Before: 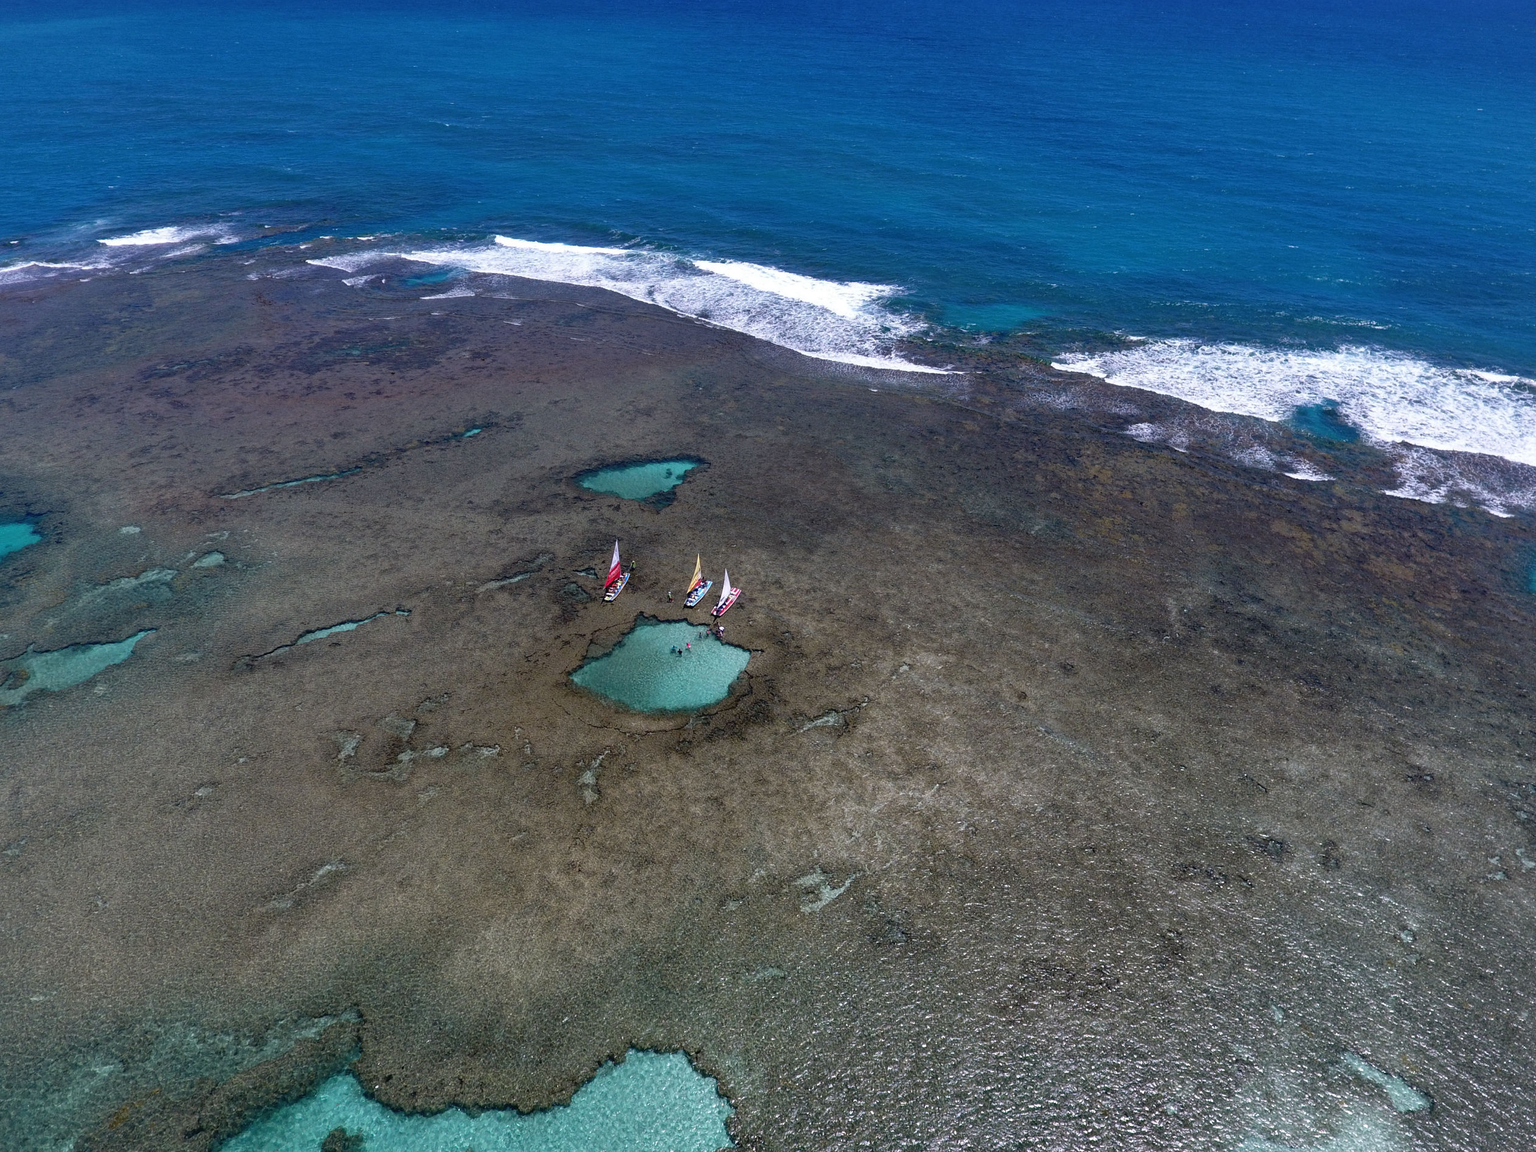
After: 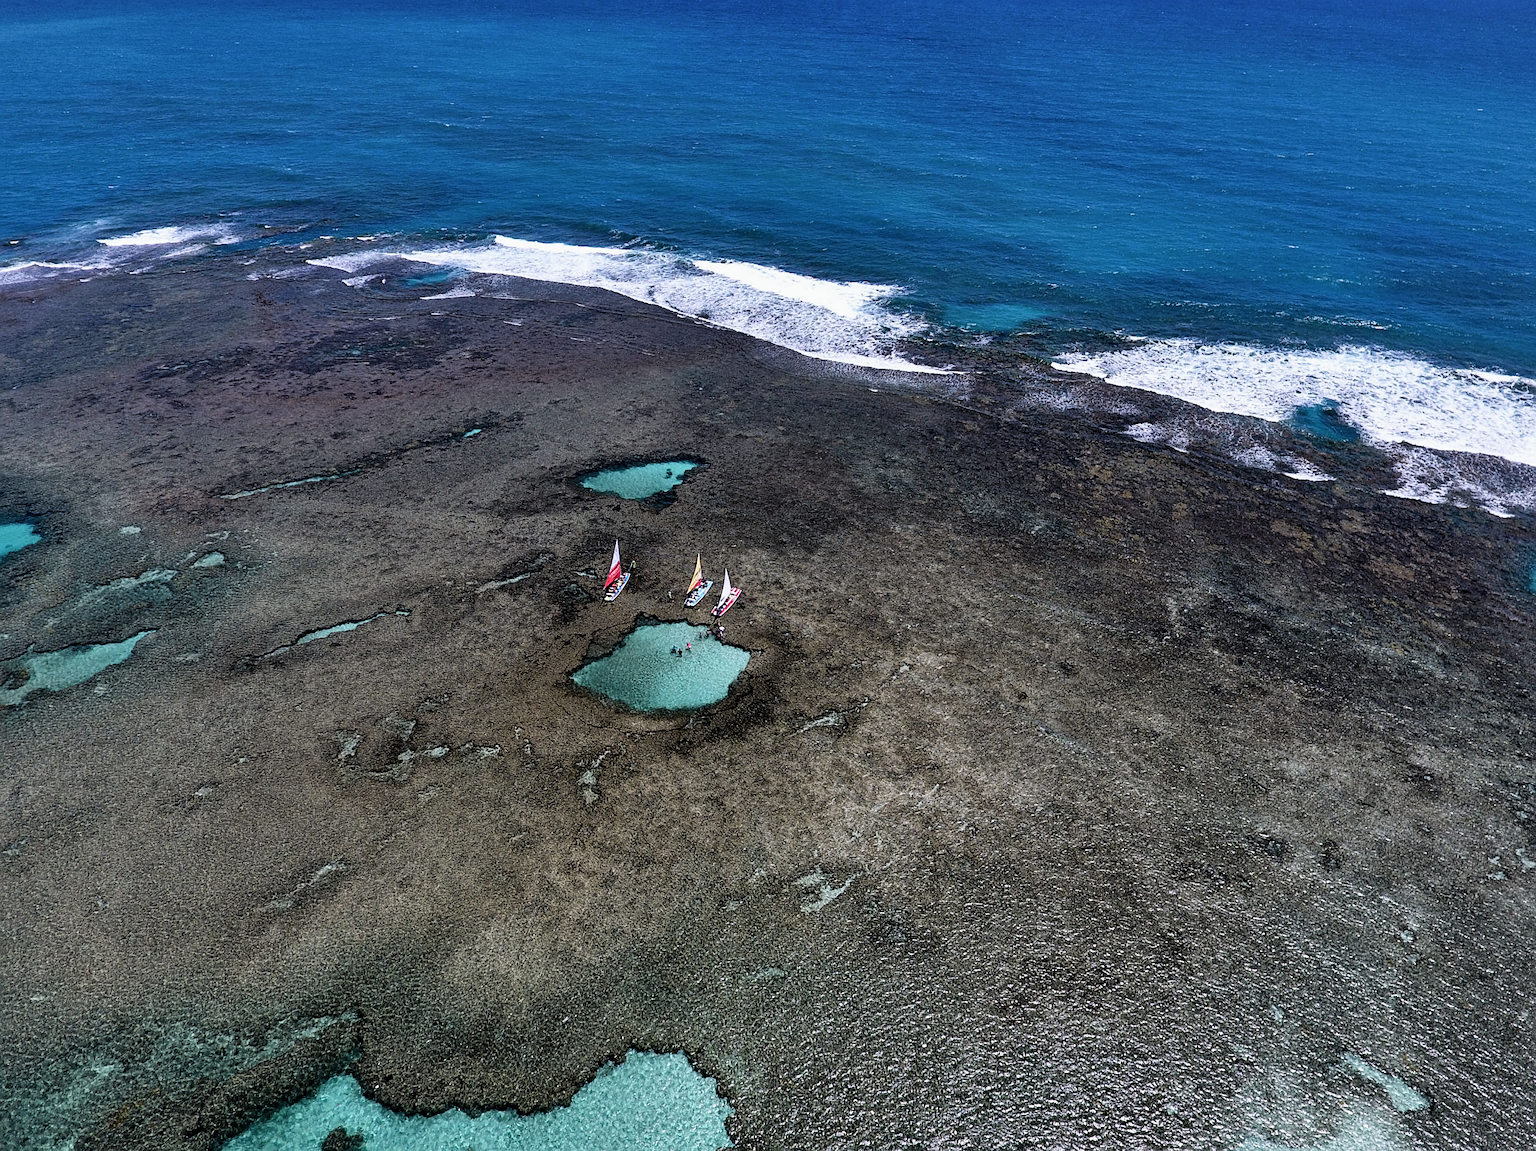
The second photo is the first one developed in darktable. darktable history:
color correction: highlights a* -0.186, highlights b* -0.133
shadows and highlights: low approximation 0.01, soften with gaussian
sharpen: on, module defaults
filmic rgb: black relative exposure -5.35 EV, white relative exposure 2.87 EV, threshold 5.94 EV, dynamic range scaling -37.29%, hardness 4, contrast 1.595, highlights saturation mix -0.969%, enable highlight reconstruction true
